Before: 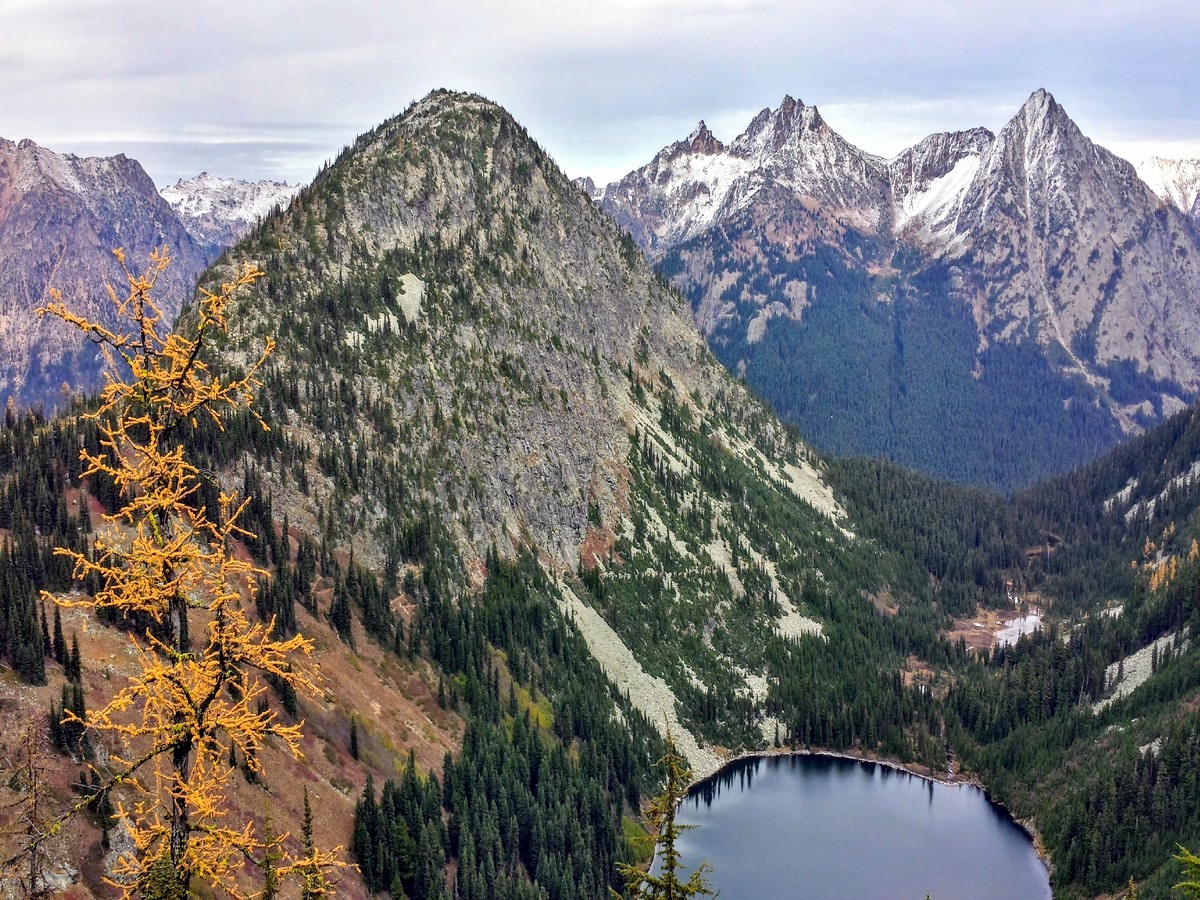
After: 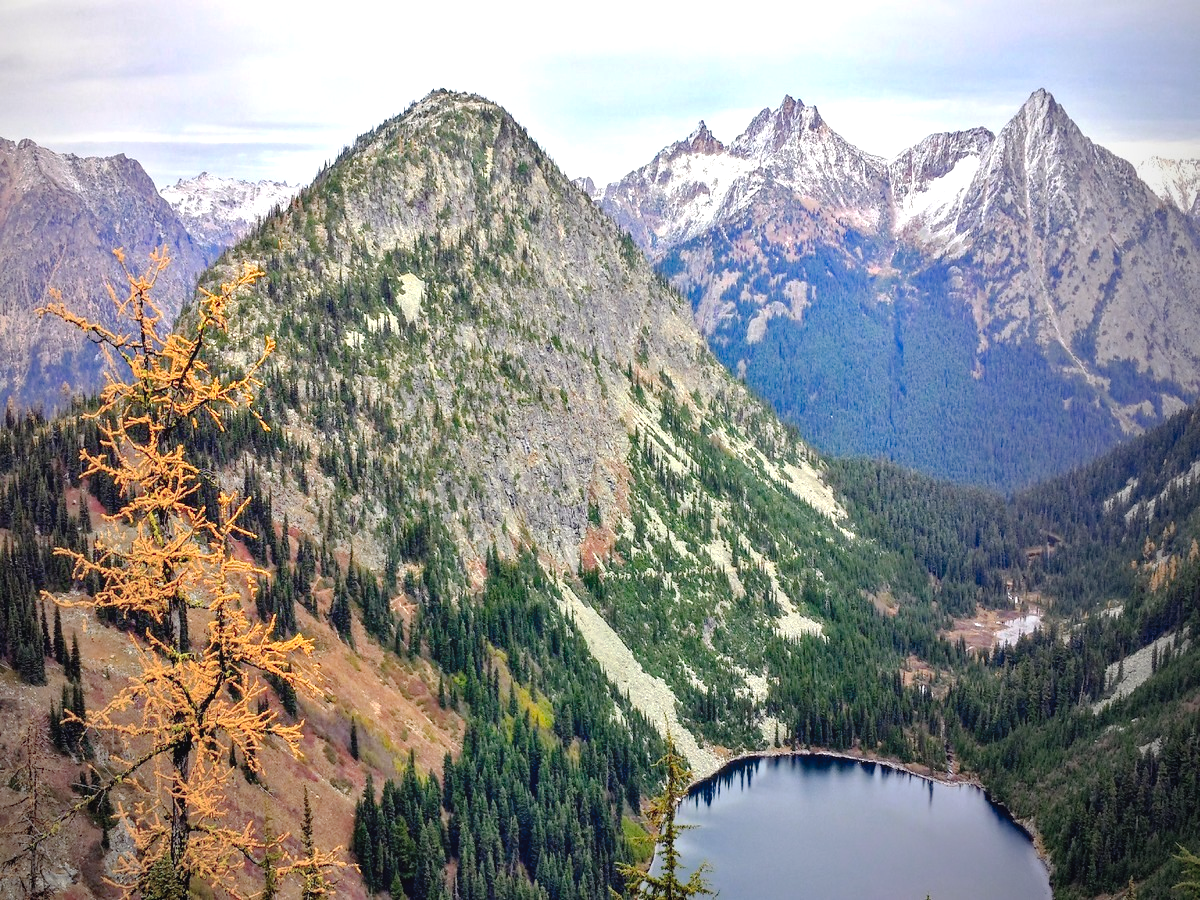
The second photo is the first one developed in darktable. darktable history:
base curve: curves: ch0 [(0, 0) (0.595, 0.418) (1, 1)], preserve colors none
levels: levels [0, 0.43, 0.984]
exposure: black level correction 0, exposure 0.5 EV, compensate exposure bias true, compensate highlight preservation false
vignetting: fall-off start 72.14%, fall-off radius 108.07%, brightness -0.713, saturation -0.488, center (-0.054, -0.359), width/height ratio 0.729
tone curve: curves: ch0 [(0, 0) (0.003, 0.012) (0.011, 0.02) (0.025, 0.032) (0.044, 0.046) (0.069, 0.06) (0.1, 0.09) (0.136, 0.133) (0.177, 0.182) (0.224, 0.247) (0.277, 0.316) (0.335, 0.396) (0.399, 0.48) (0.468, 0.568) (0.543, 0.646) (0.623, 0.717) (0.709, 0.777) (0.801, 0.846) (0.898, 0.912) (1, 1)], preserve colors none
